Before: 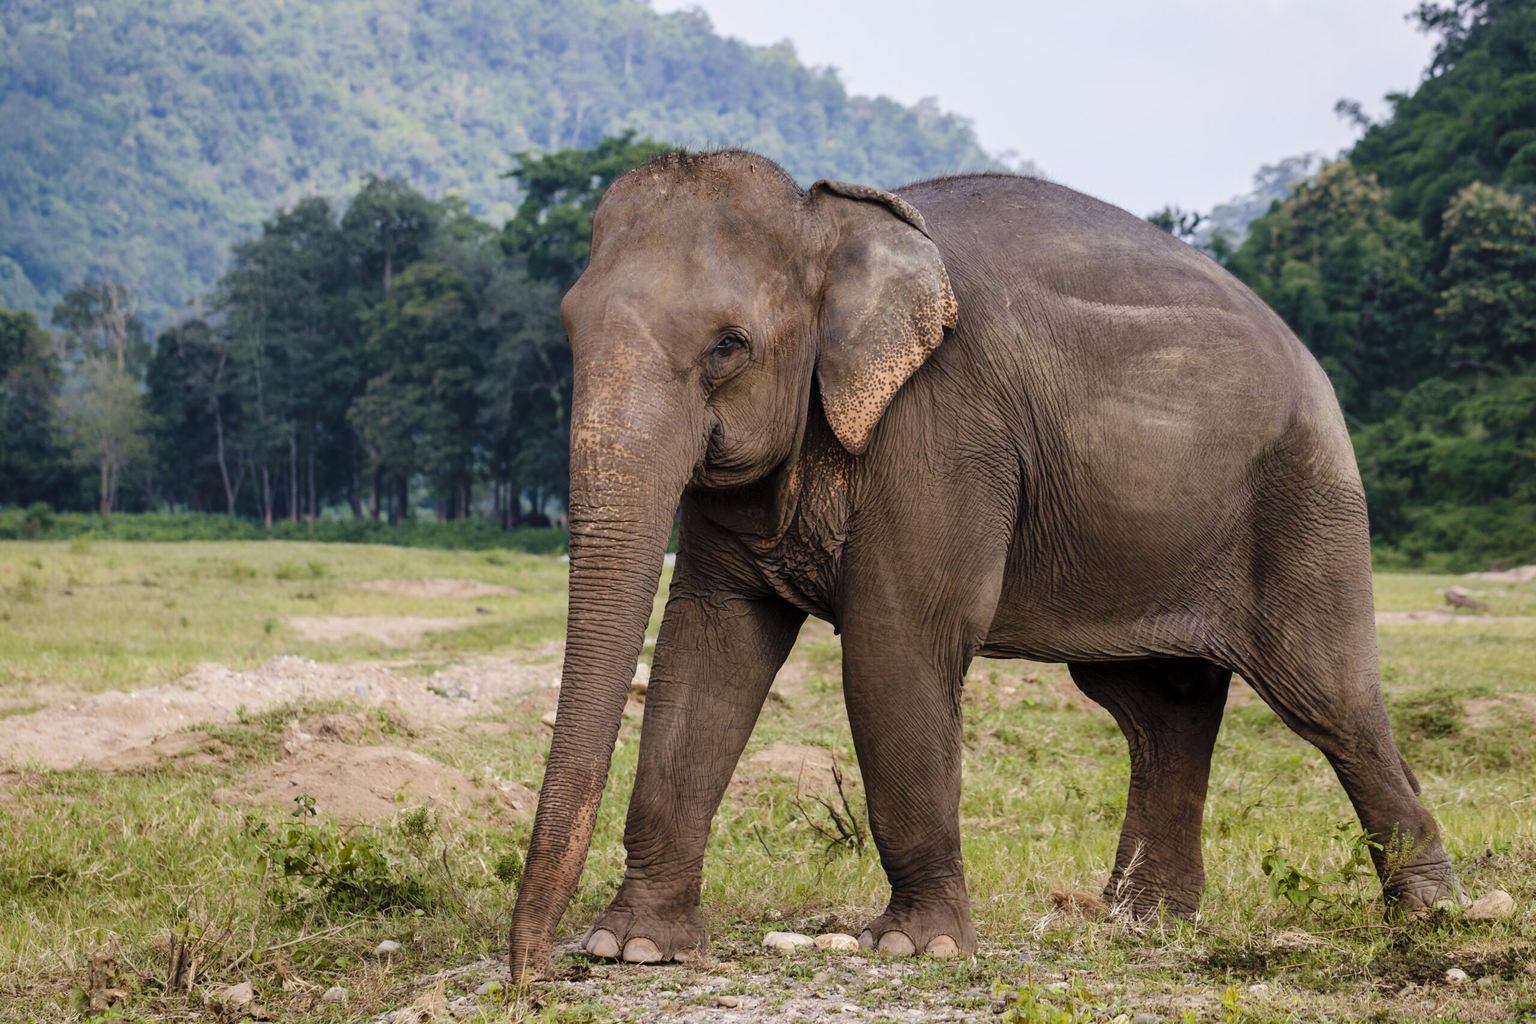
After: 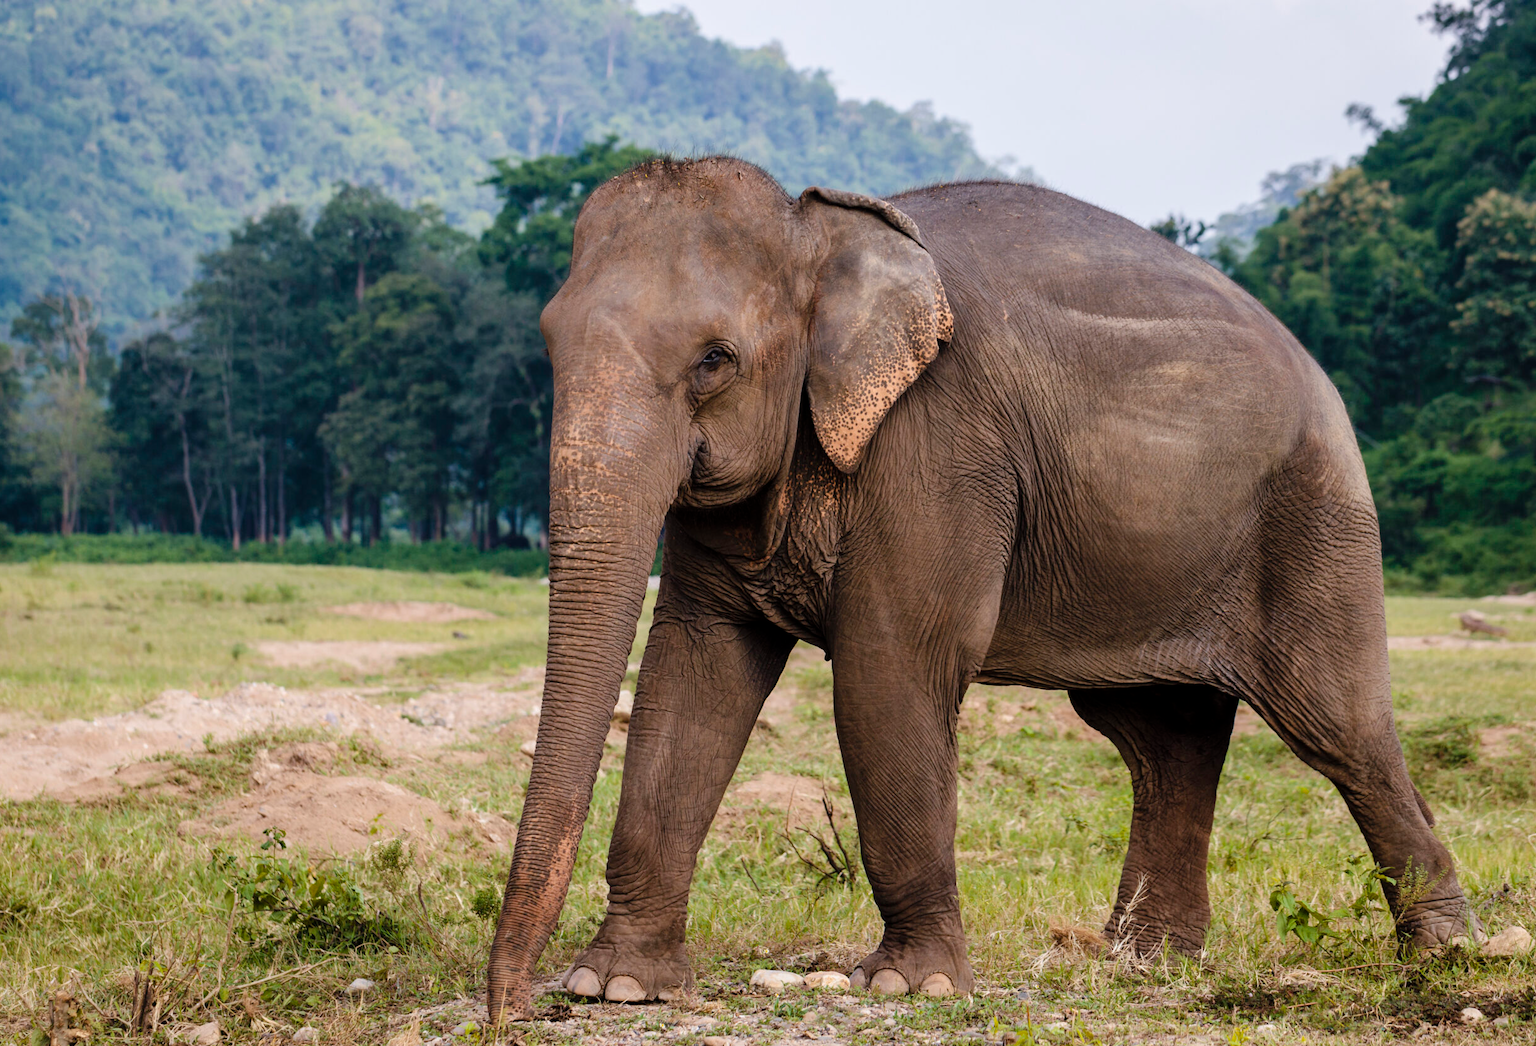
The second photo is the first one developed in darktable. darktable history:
crop and rotate: left 2.707%, right 1.124%, bottom 1.777%
